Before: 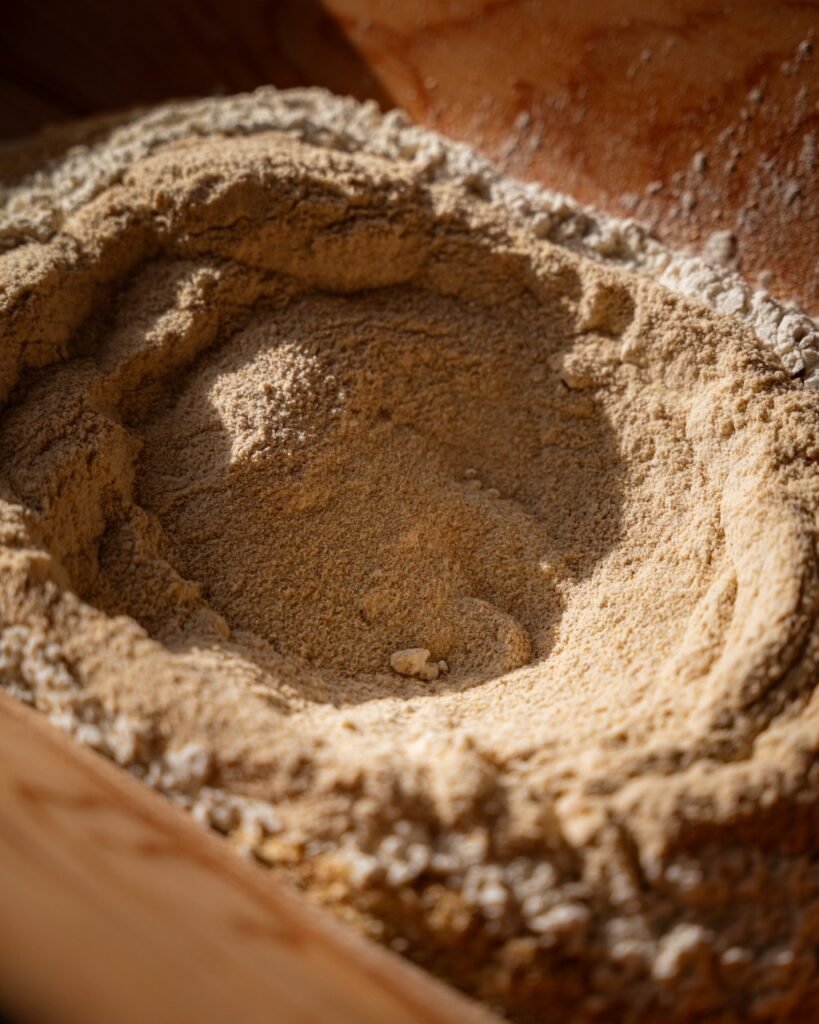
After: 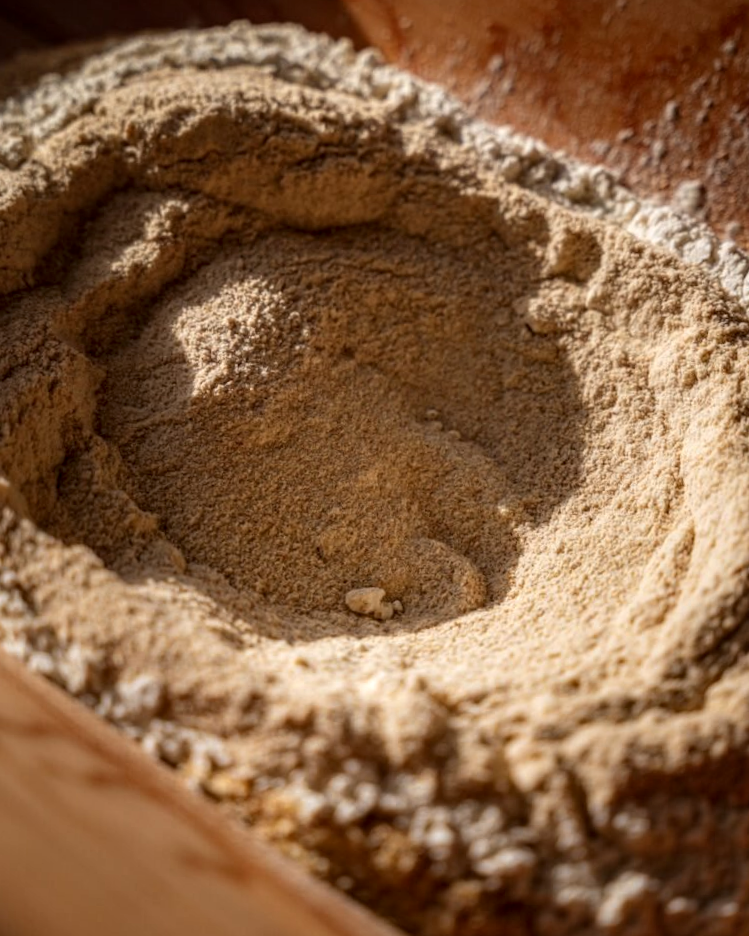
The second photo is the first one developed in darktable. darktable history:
crop and rotate: angle -1.96°, left 3.097%, top 4.154%, right 1.586%, bottom 0.529%
local contrast: on, module defaults
